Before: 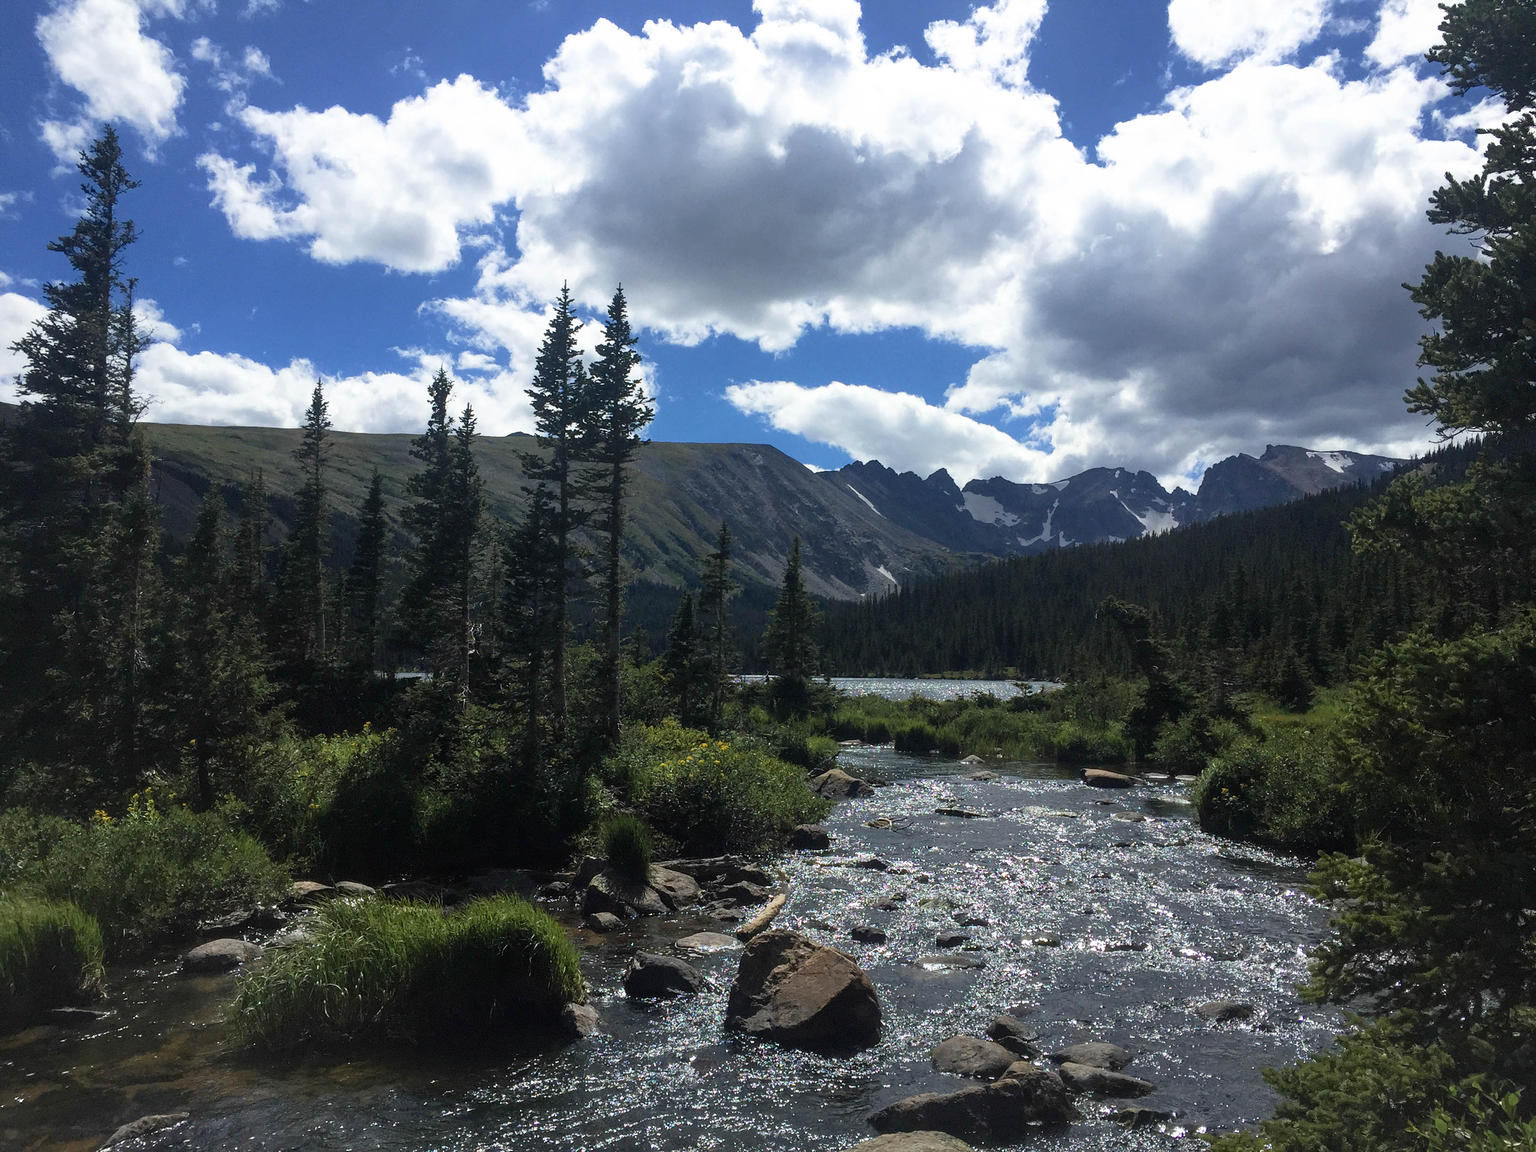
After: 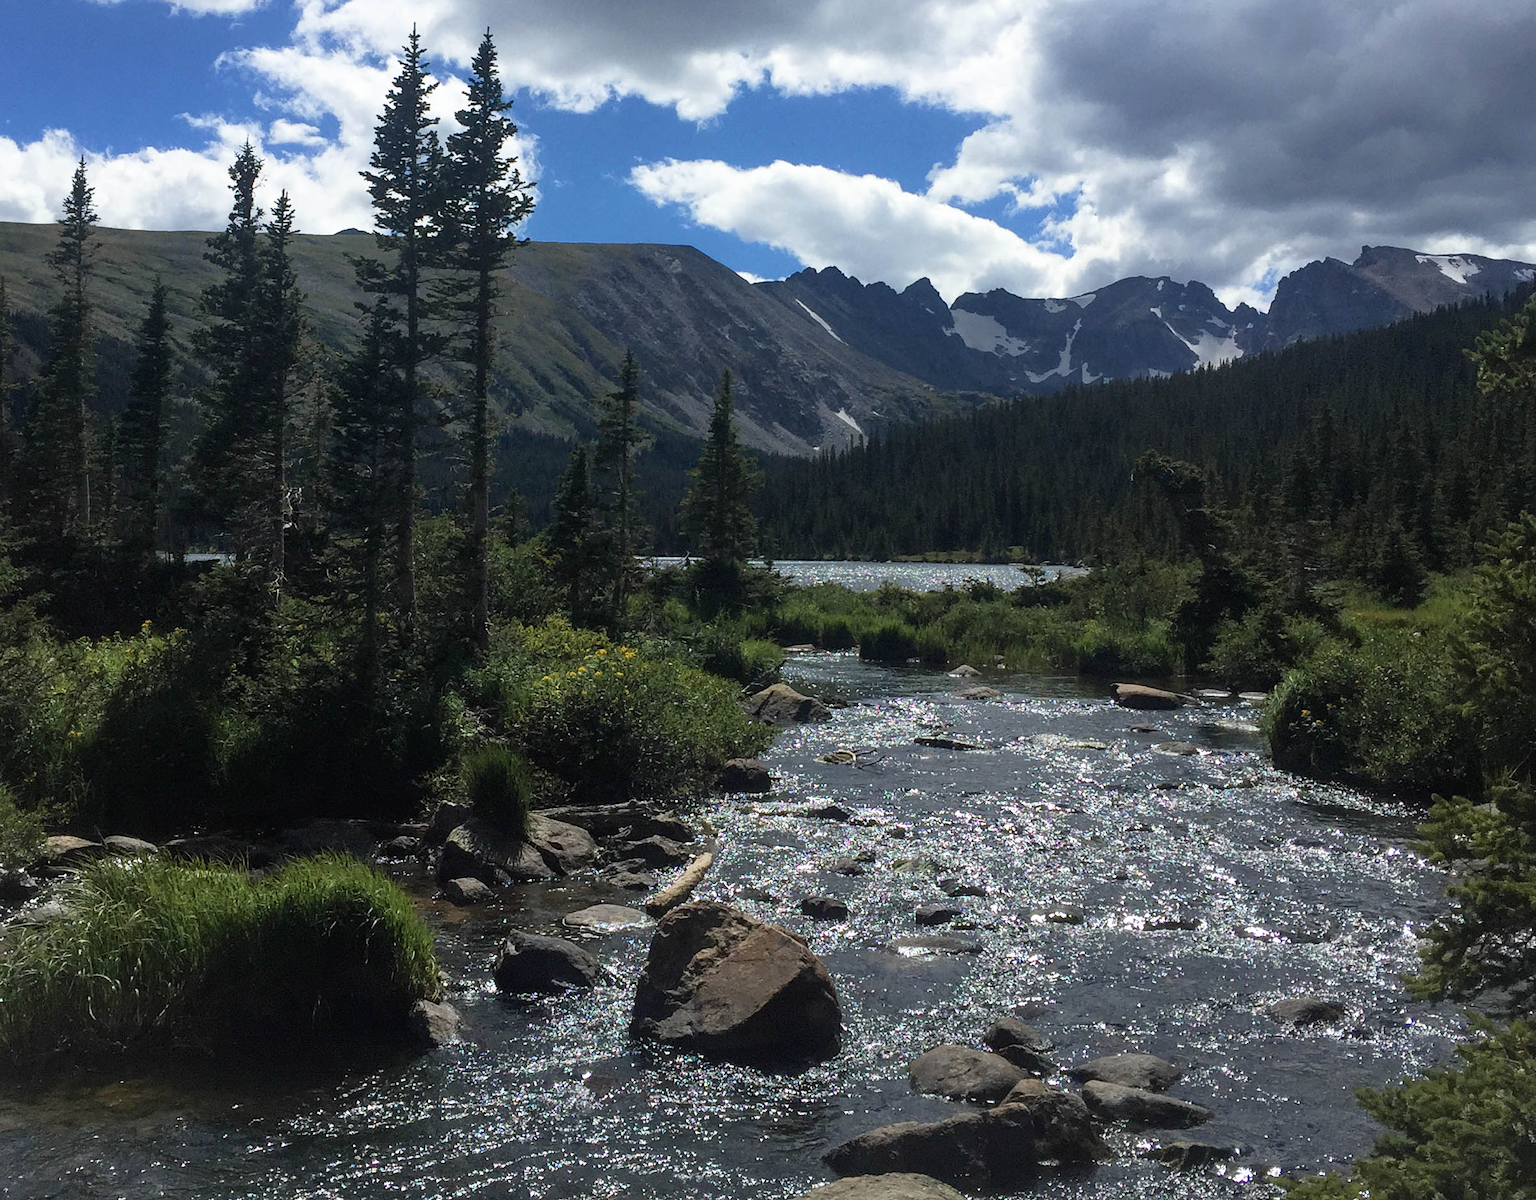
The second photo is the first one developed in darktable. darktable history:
crop: left 16.871%, top 22.857%, right 9.116%
tone equalizer: on, module defaults
color zones: curves: ch1 [(0, 0.469) (0.01, 0.469) (0.12, 0.446) (0.248, 0.469) (0.5, 0.5) (0.748, 0.5) (0.99, 0.469) (1, 0.469)]
